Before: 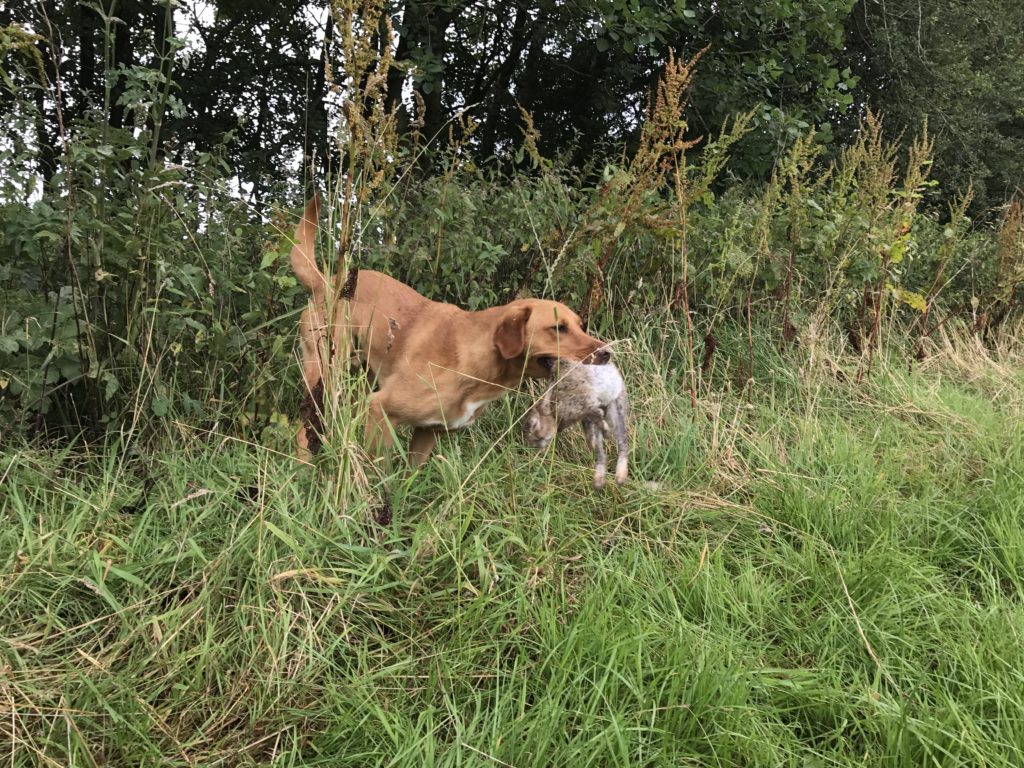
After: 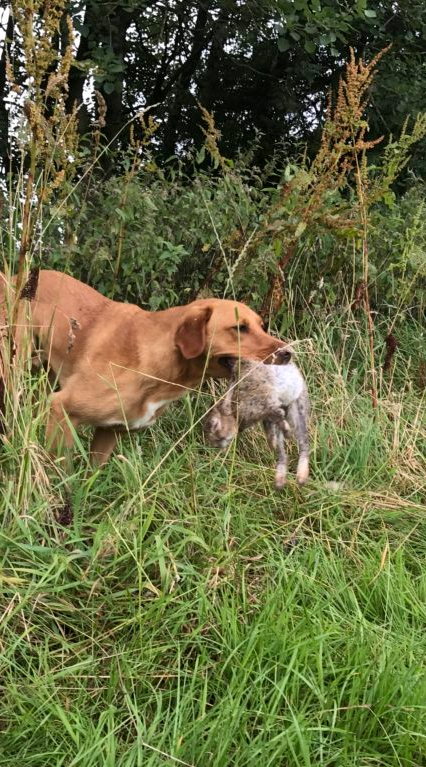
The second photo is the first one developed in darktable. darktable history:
local contrast: mode bilateral grid, contrast 20, coarseness 50, detail 120%, midtone range 0.2
crop: left 31.229%, right 27.105%
